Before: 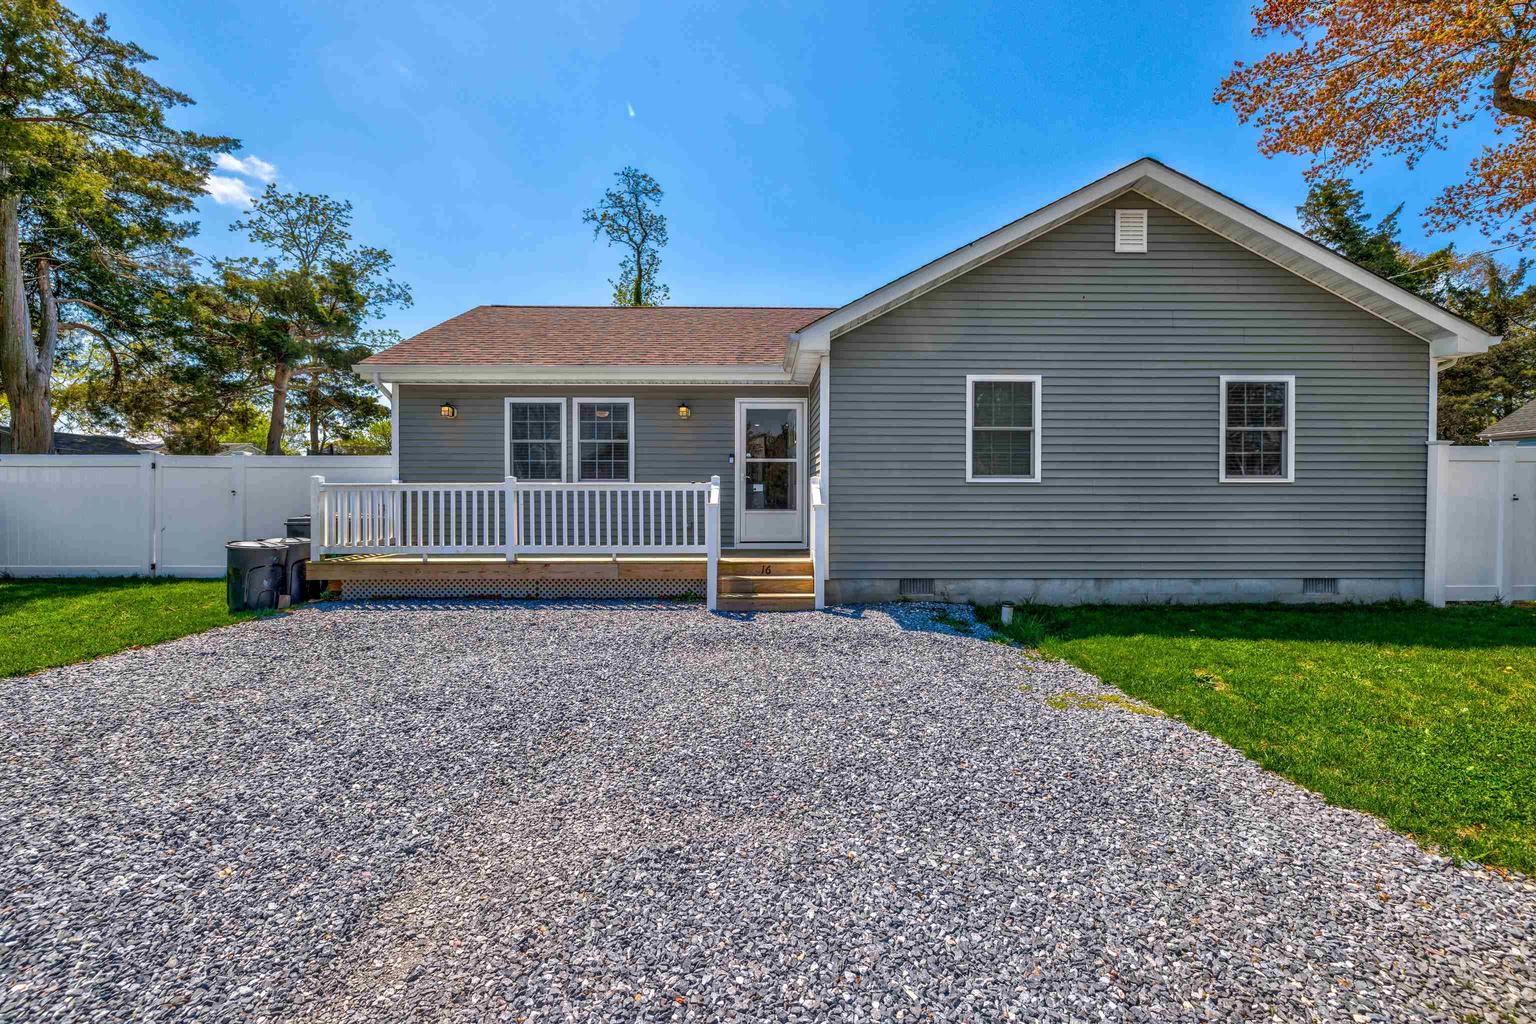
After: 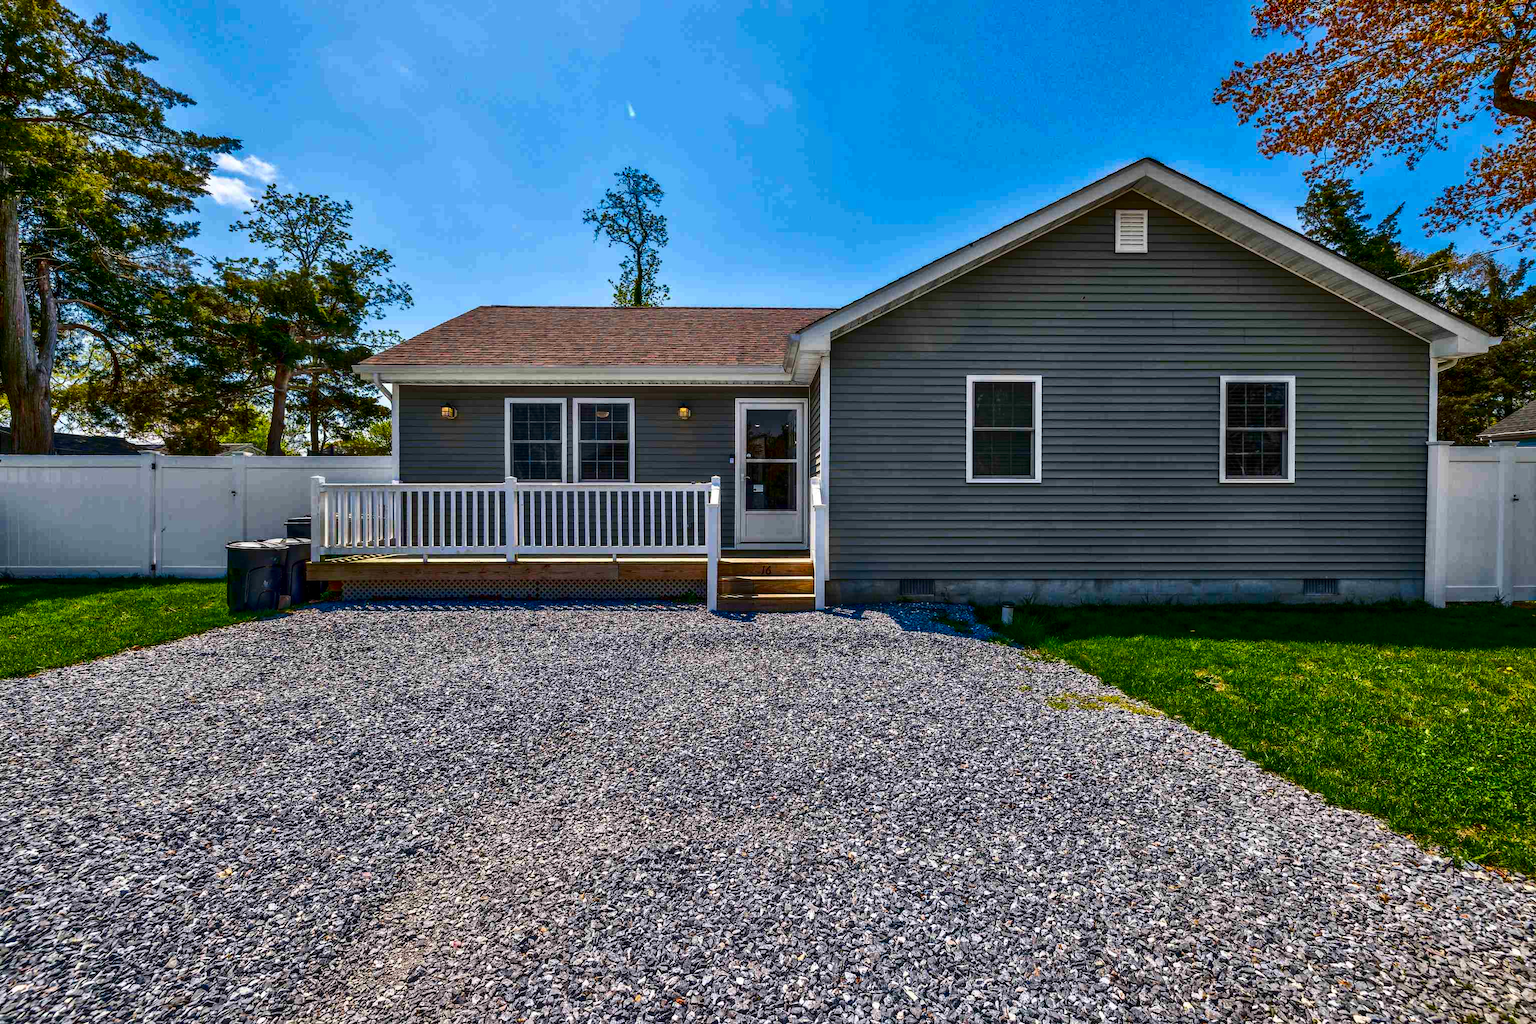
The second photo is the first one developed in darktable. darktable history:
contrast brightness saturation: contrast 0.19, brightness -0.237, saturation 0.107
